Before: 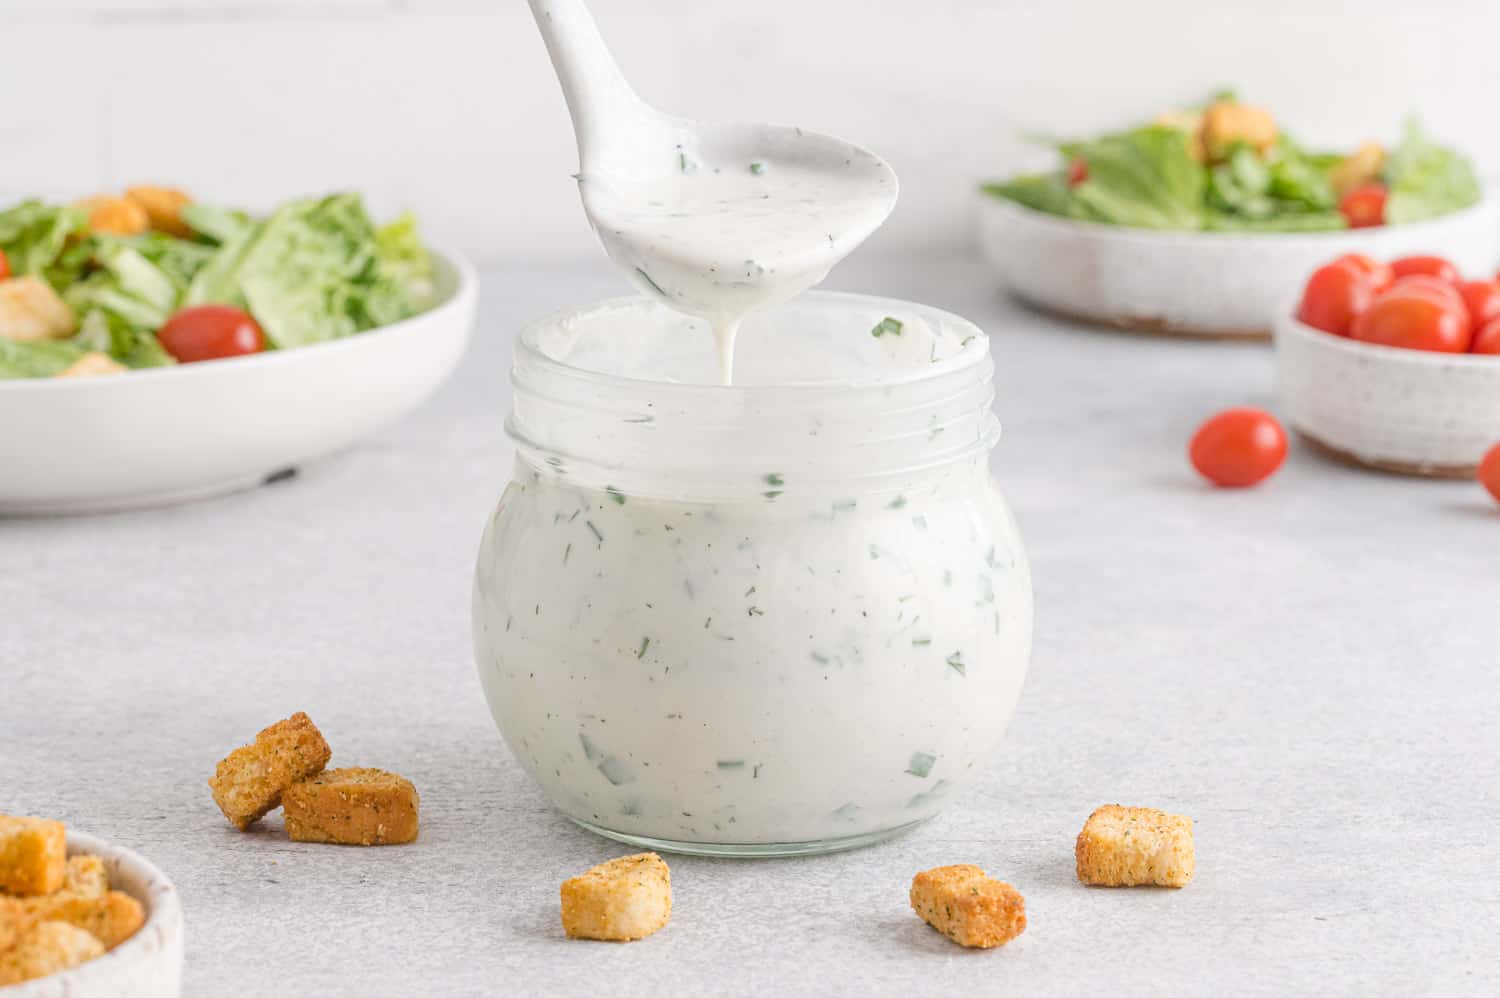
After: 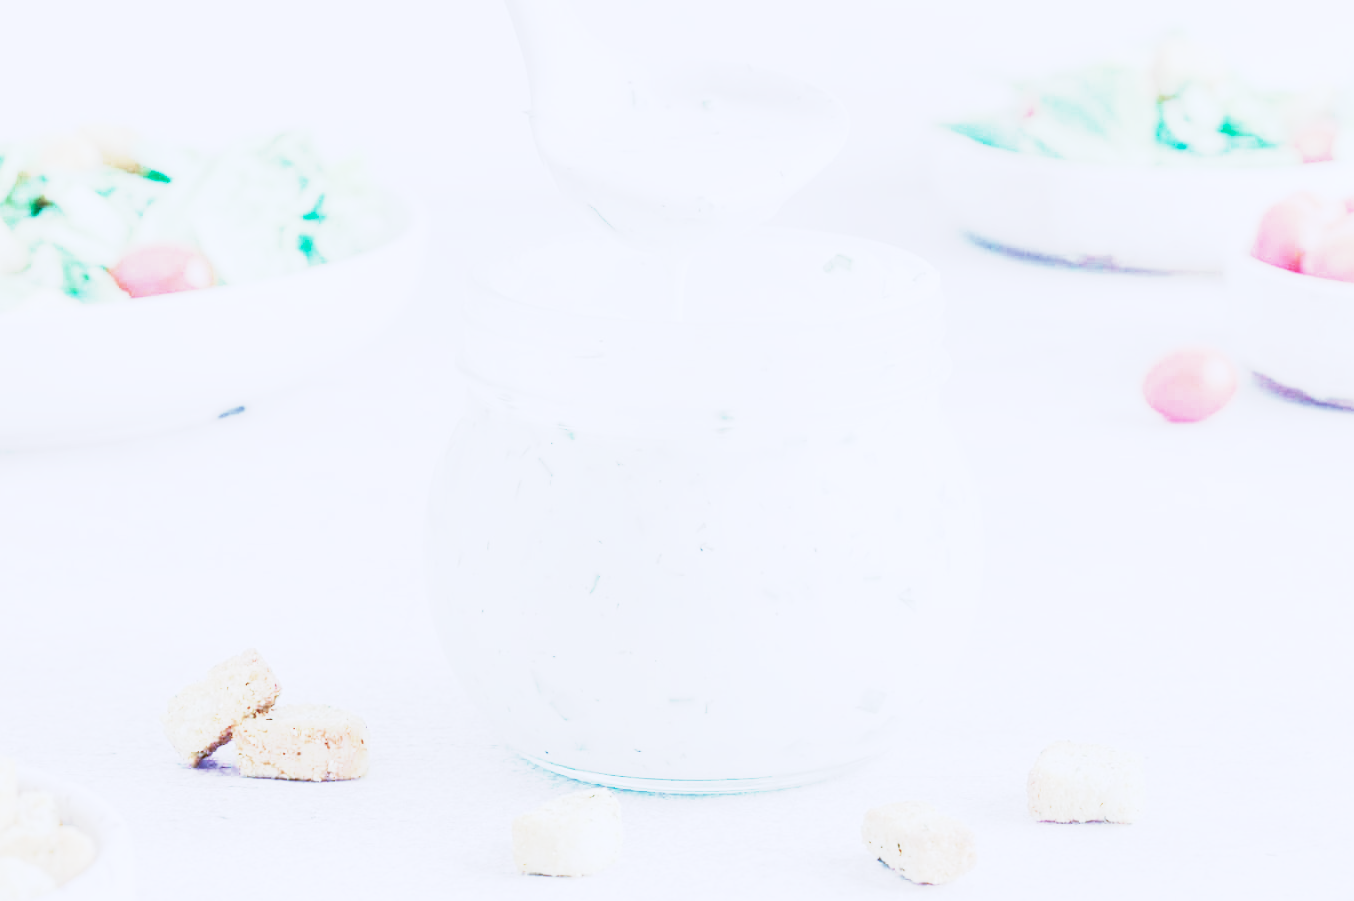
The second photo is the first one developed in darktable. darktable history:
exposure: black level correction 0, exposure 2.088 EV, compensate exposure bias true, compensate highlight preservation false
crop: left 3.305%, top 6.436%, right 6.389%, bottom 3.258%
base curve: curves: ch0 [(0, 0) (0.026, 0.03) (0.109, 0.232) (0.351, 0.748) (0.669, 0.968) (1, 1)], preserve colors none
color calibration: output R [0.948, 0.091, -0.04, 0], output G [-0.3, 1.384, -0.085, 0], output B [-0.108, 0.061, 1.08, 0], illuminant as shot in camera, x 0.484, y 0.43, temperature 2405.29 K
contrast brightness saturation: contrast -0.1, saturation -0.1
local contrast: highlights 60%, shadows 60%, detail 160%
rotate and perspective: crop left 0, crop top 0
